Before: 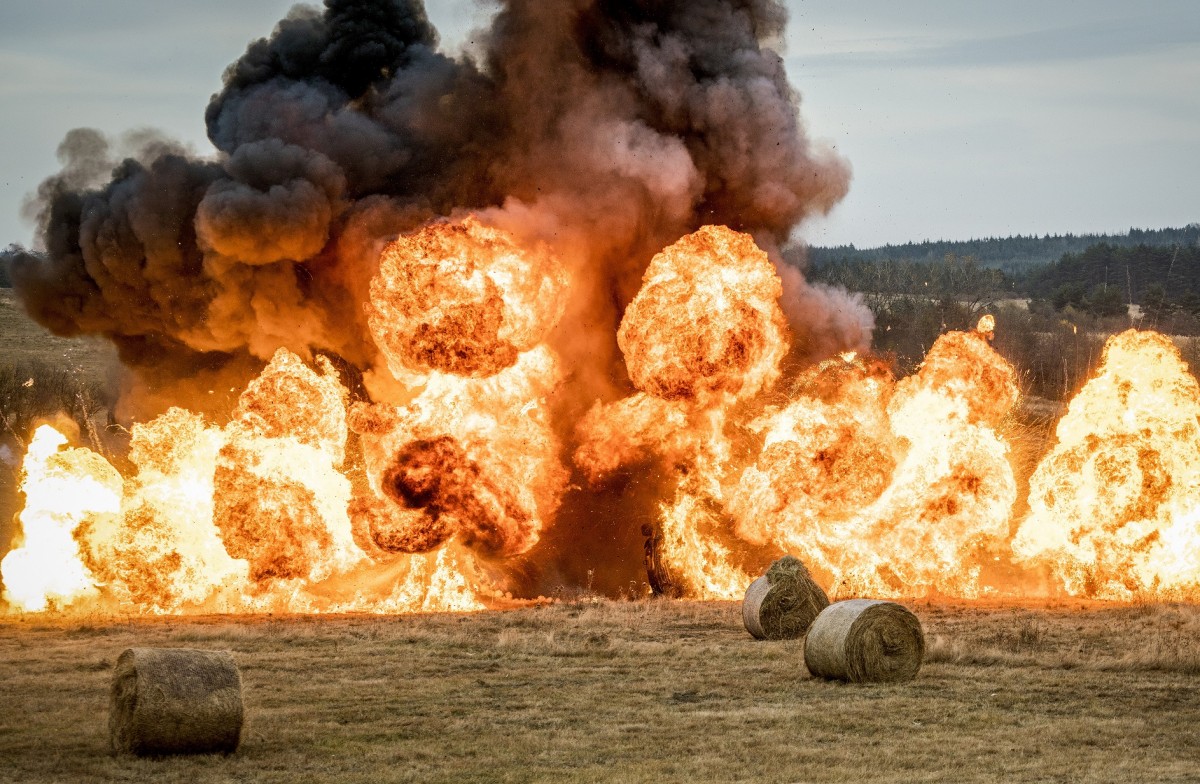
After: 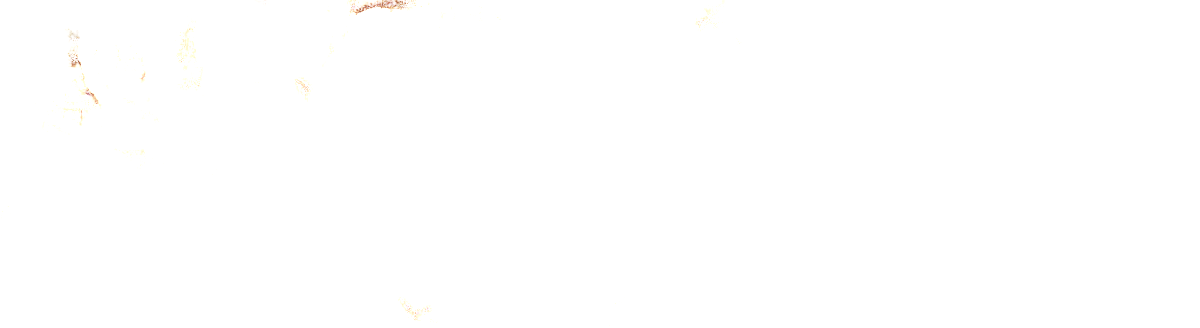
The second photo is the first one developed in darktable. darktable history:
grain: strength 49.07%
exposure: exposure 8 EV, compensate highlight preservation false
color correction: saturation 0.3
crop and rotate: top 23.84%, bottom 34.294%
base curve: curves: ch0 [(0, 0) (0.028, 0.03) (0.121, 0.232) (0.46, 0.748) (0.859, 0.968) (1, 1)], preserve colors none
